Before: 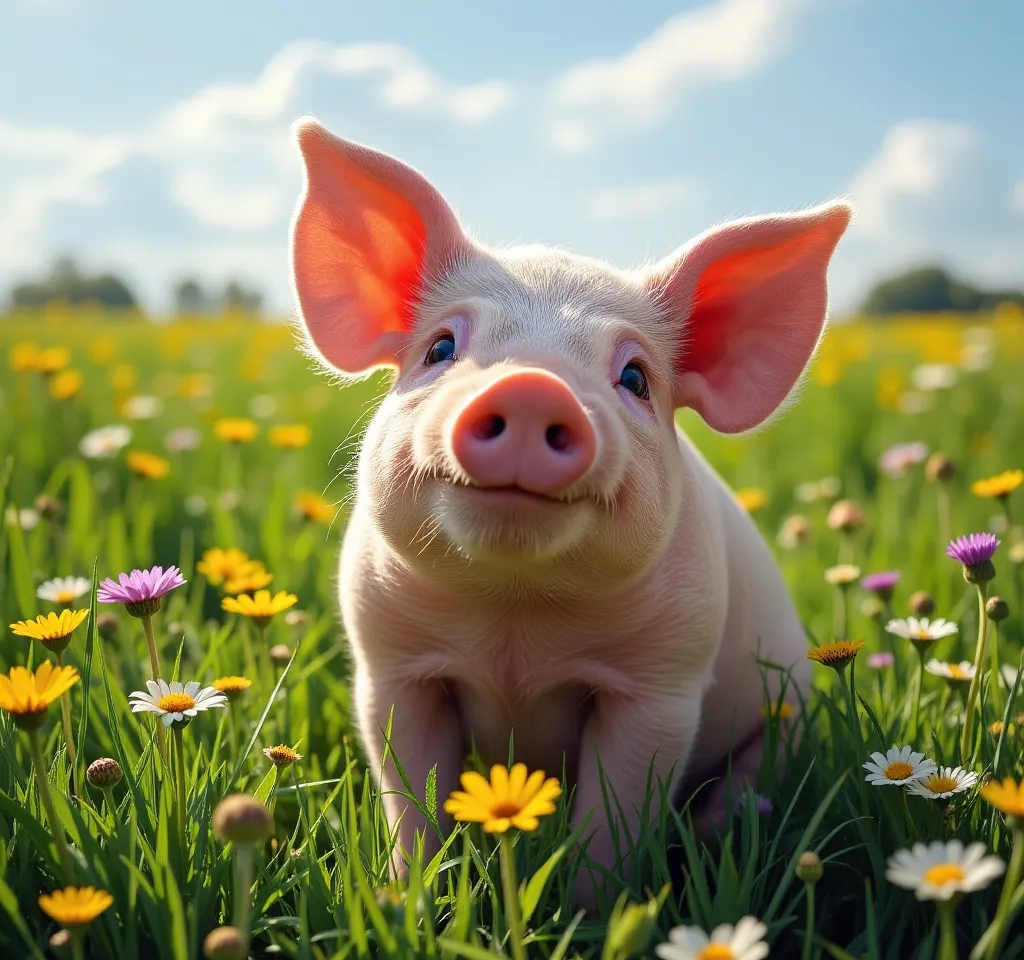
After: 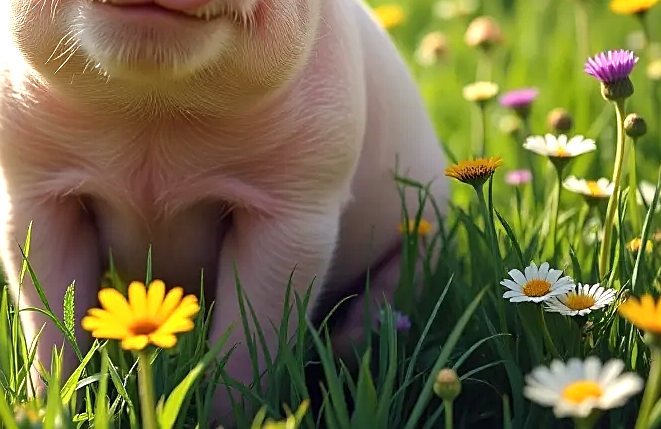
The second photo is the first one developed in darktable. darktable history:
exposure: exposure 0.611 EV, compensate highlight preservation false
sharpen: on, module defaults
crop and rotate: left 35.427%, top 50.34%, bottom 4.923%
